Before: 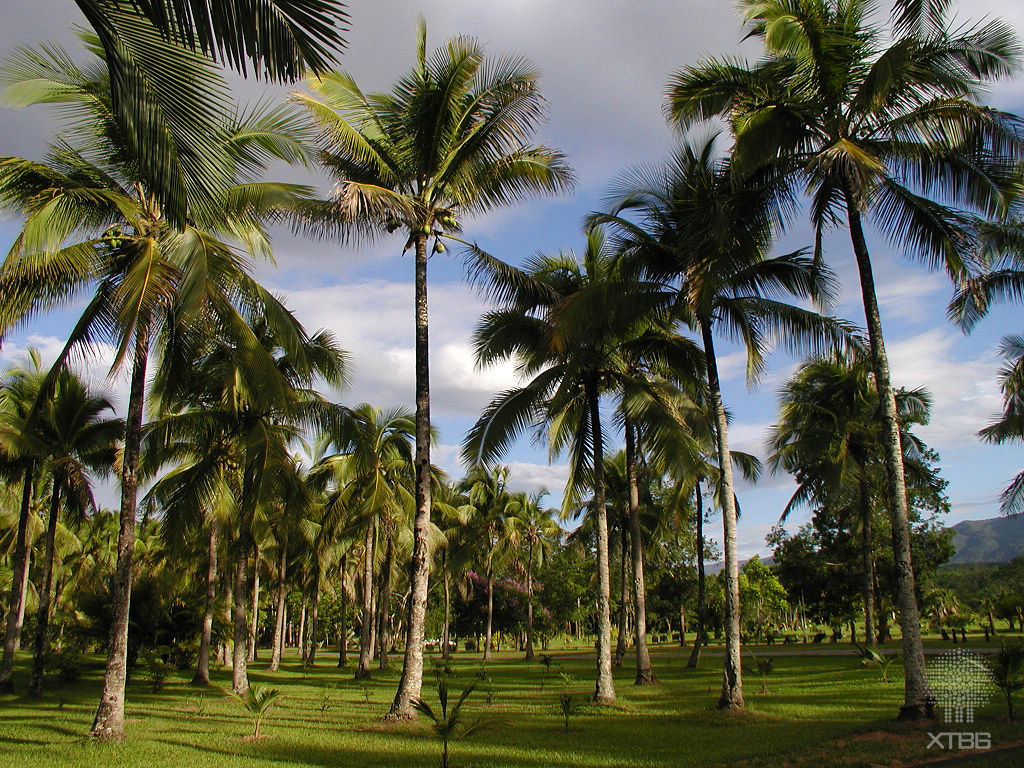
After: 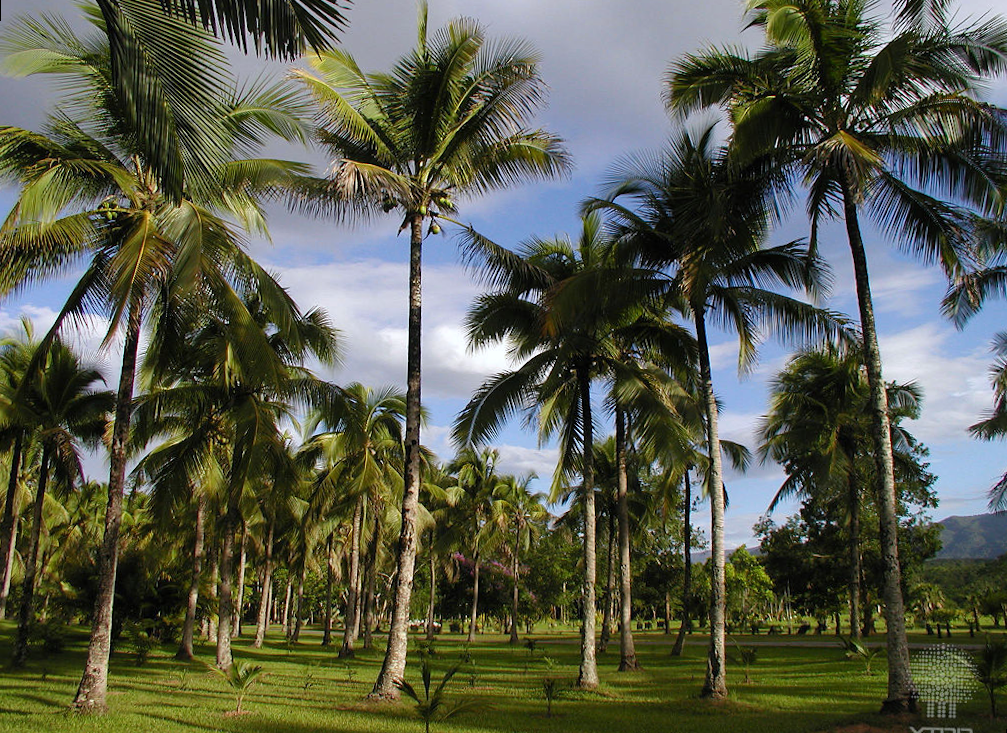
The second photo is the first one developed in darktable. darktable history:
rotate and perspective: rotation 1.57°, crop left 0.018, crop right 0.982, crop top 0.039, crop bottom 0.961
white balance: red 0.976, blue 1.04
